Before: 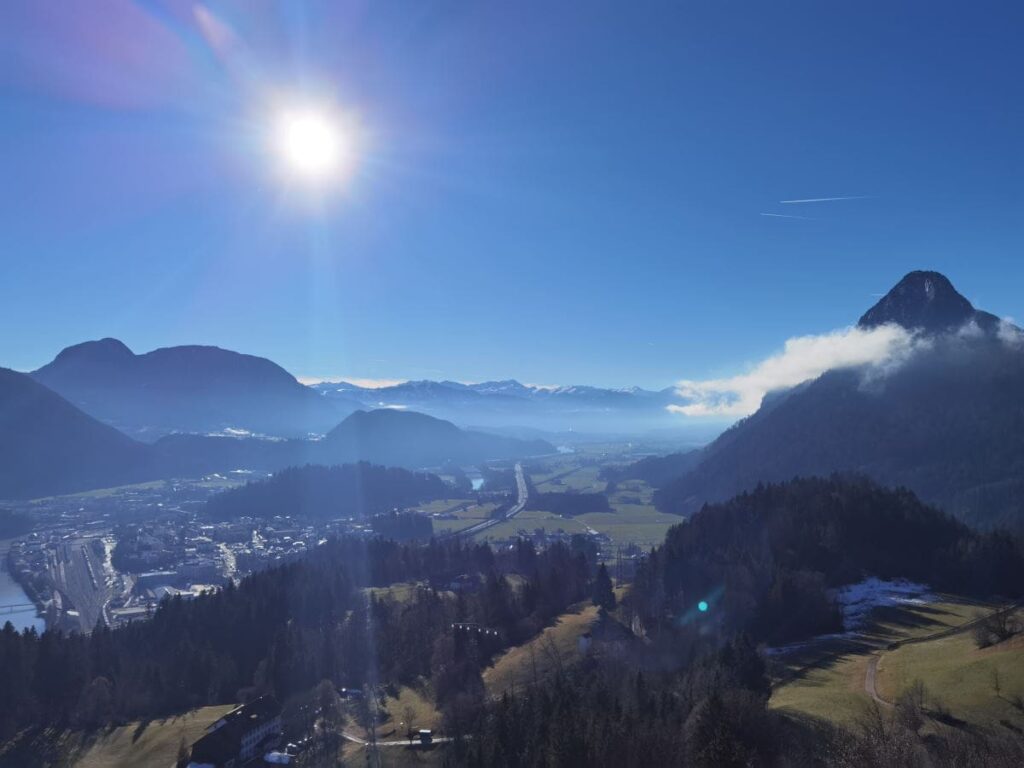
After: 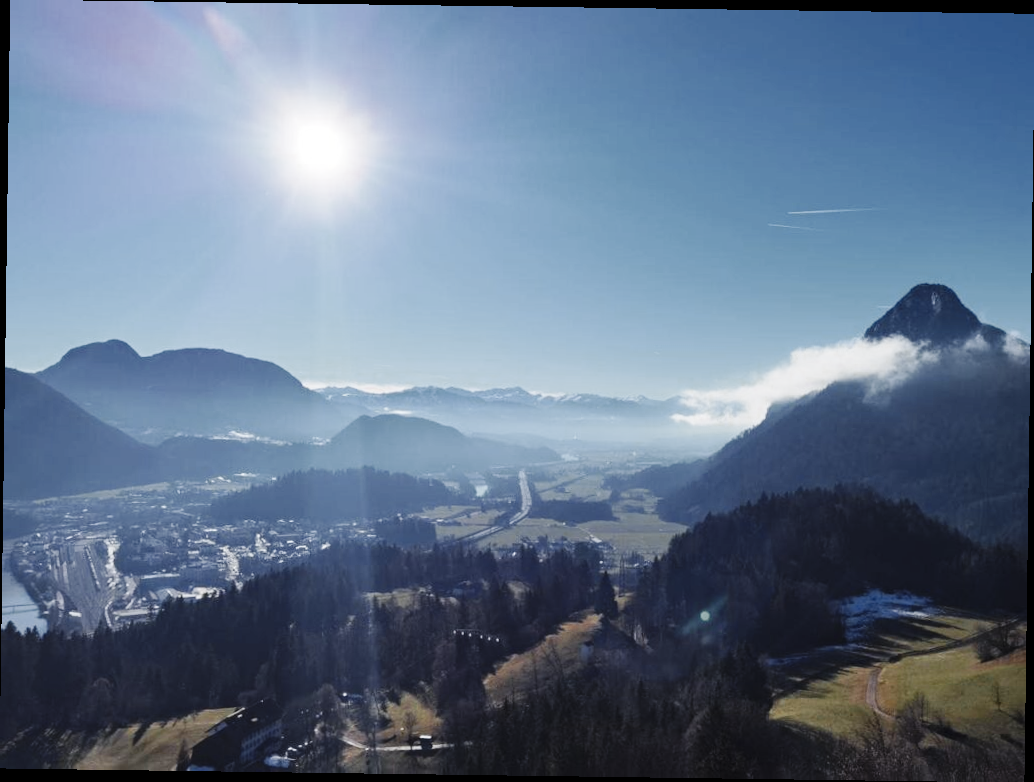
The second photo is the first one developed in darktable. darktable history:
rotate and perspective: rotation 0.8°, automatic cropping off
color zones: curves: ch0 [(0.035, 0.242) (0.25, 0.5) (0.384, 0.214) (0.488, 0.255) (0.75, 0.5)]; ch1 [(0.063, 0.379) (0.25, 0.5) (0.354, 0.201) (0.489, 0.085) (0.729, 0.271)]; ch2 [(0.25, 0.5) (0.38, 0.517) (0.442, 0.51) (0.735, 0.456)]
base curve: curves: ch0 [(0, 0) (0.032, 0.025) (0.121, 0.166) (0.206, 0.329) (0.605, 0.79) (1, 1)], preserve colors none
